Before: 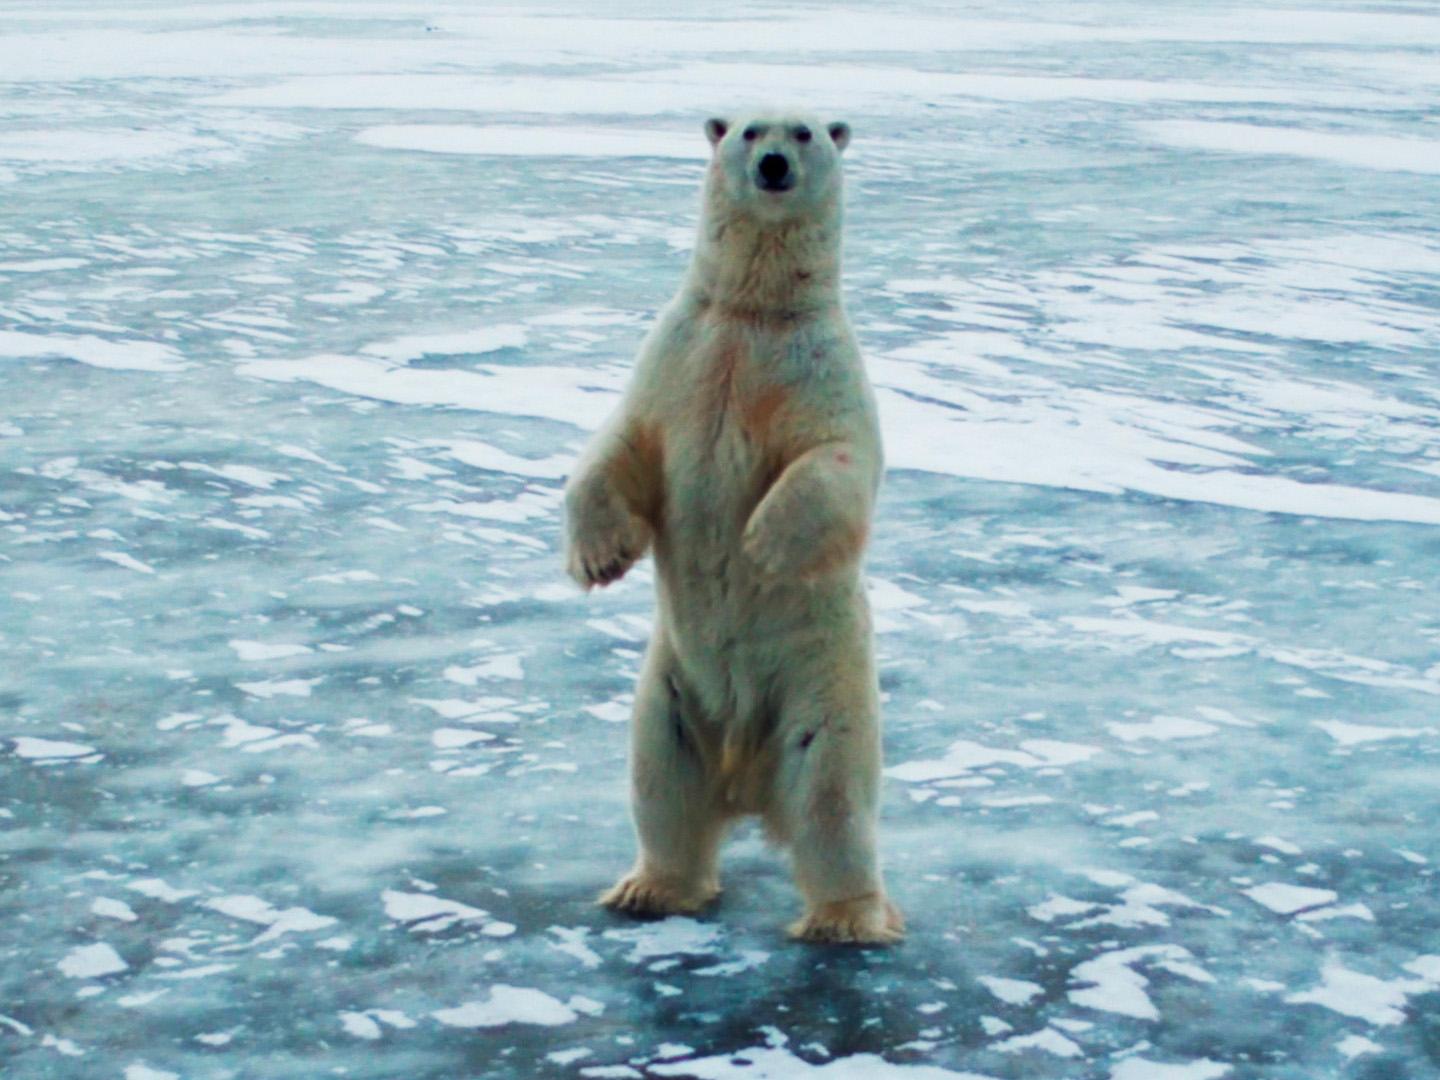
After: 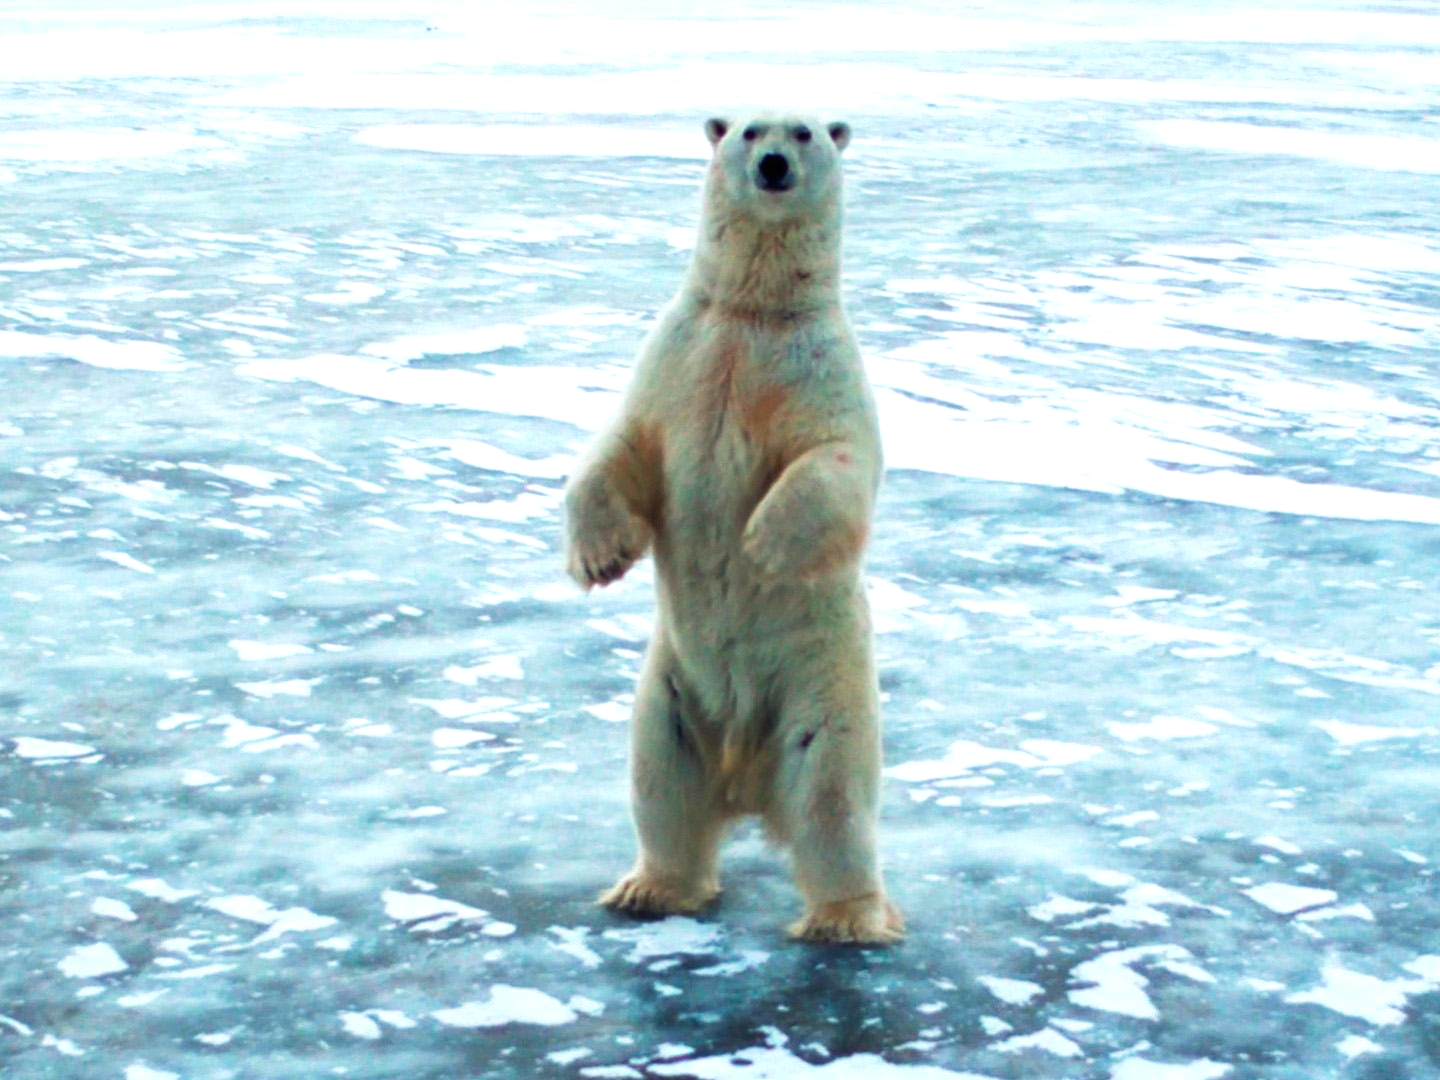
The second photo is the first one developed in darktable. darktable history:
exposure: black level correction 0, exposure 0.6 EV, compensate highlight preservation false
